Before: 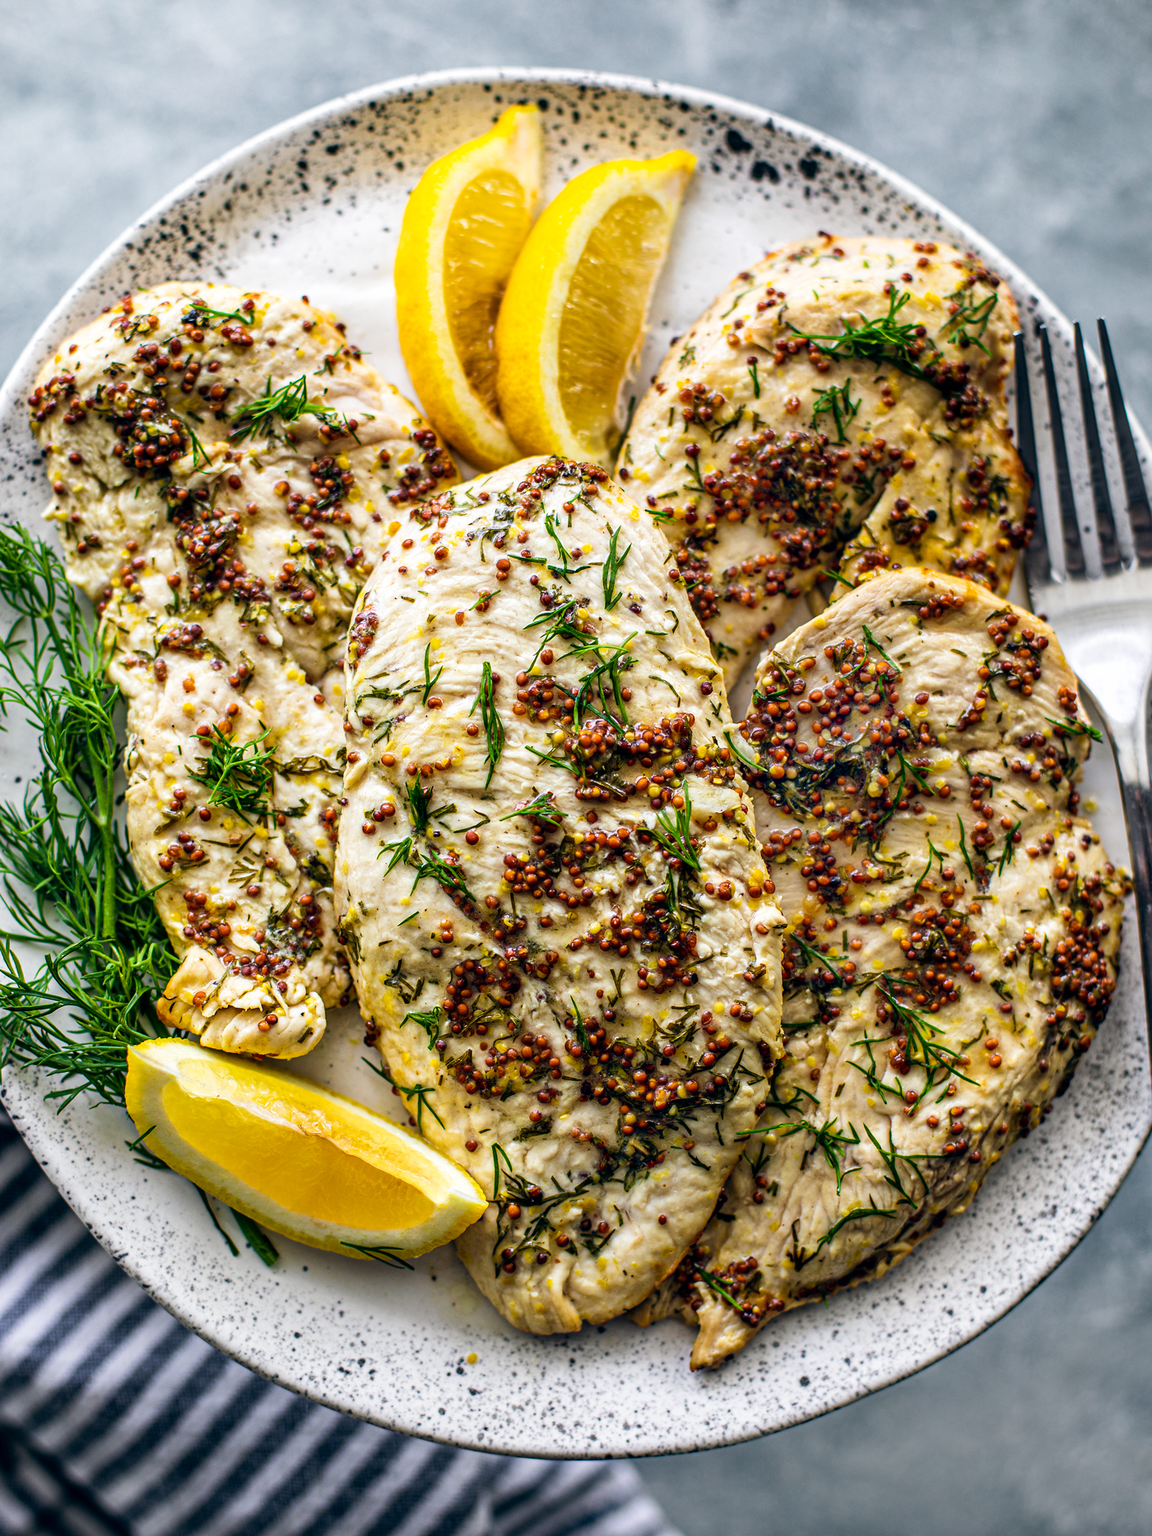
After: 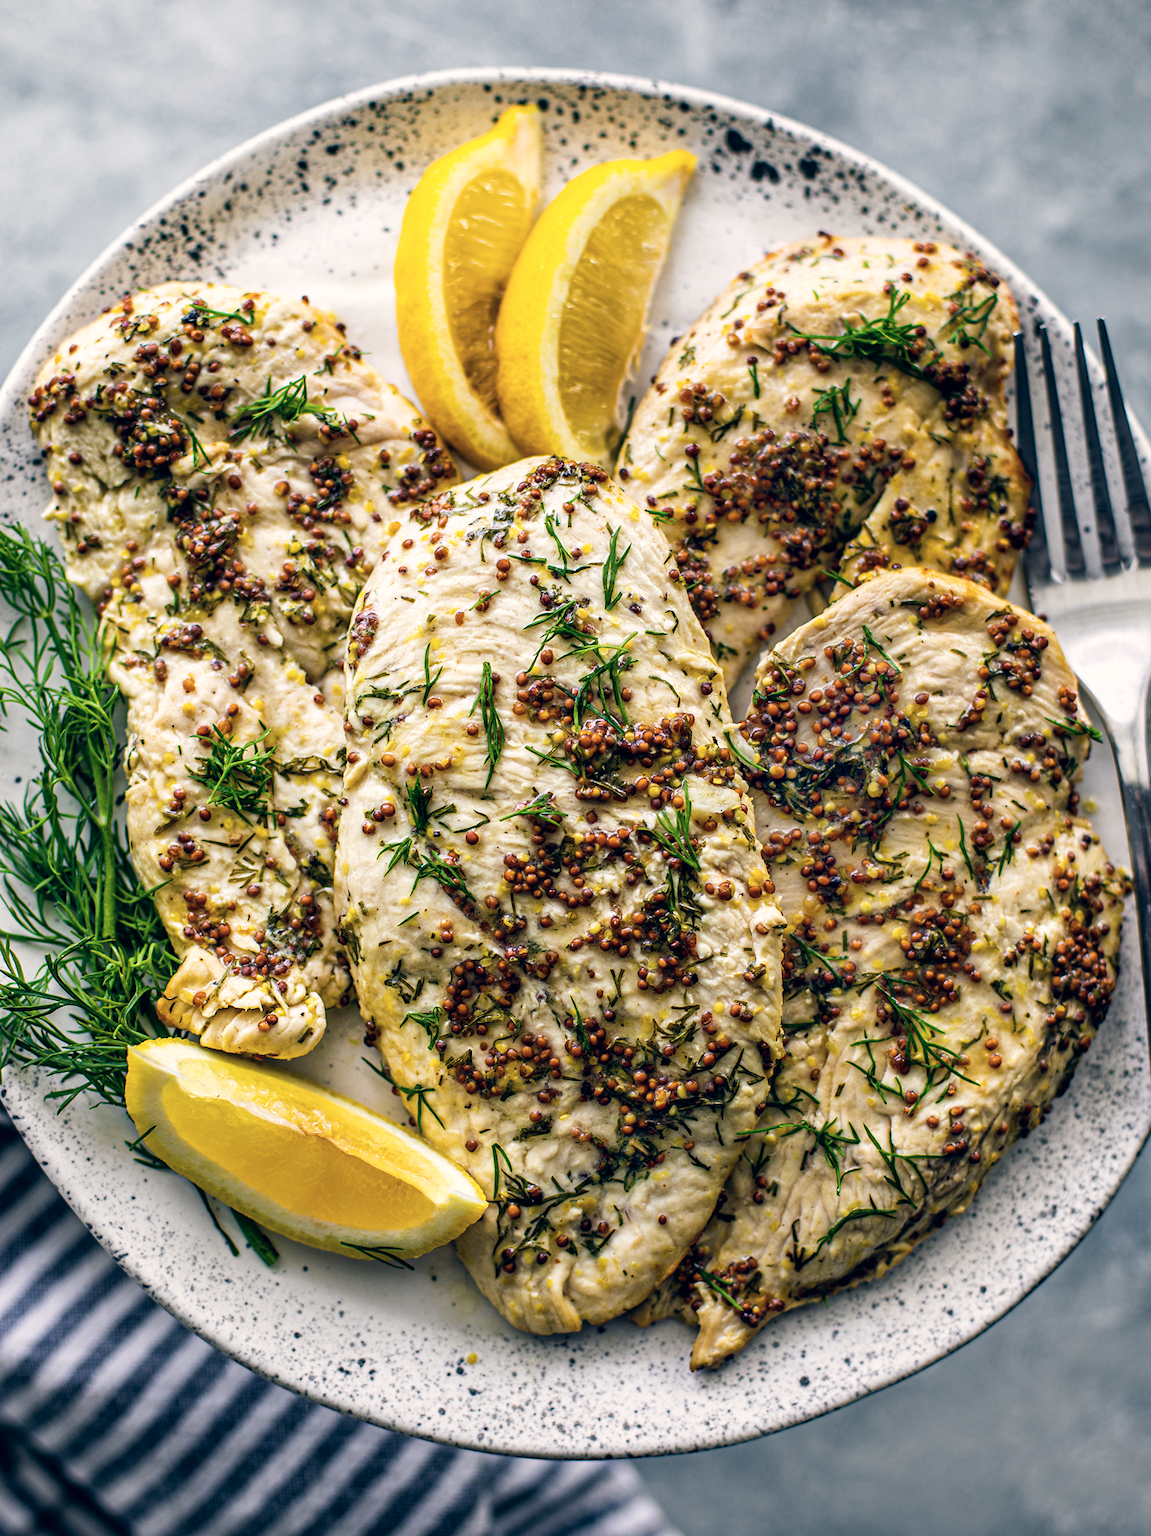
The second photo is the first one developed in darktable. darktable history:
color correction: highlights a* 2.83, highlights b* 5, shadows a* -1.68, shadows b* -4.97, saturation 0.773
color balance rgb: shadows lift › chroma 5.378%, shadows lift › hue 239.55°, perceptual saturation grading › global saturation 12.511%
